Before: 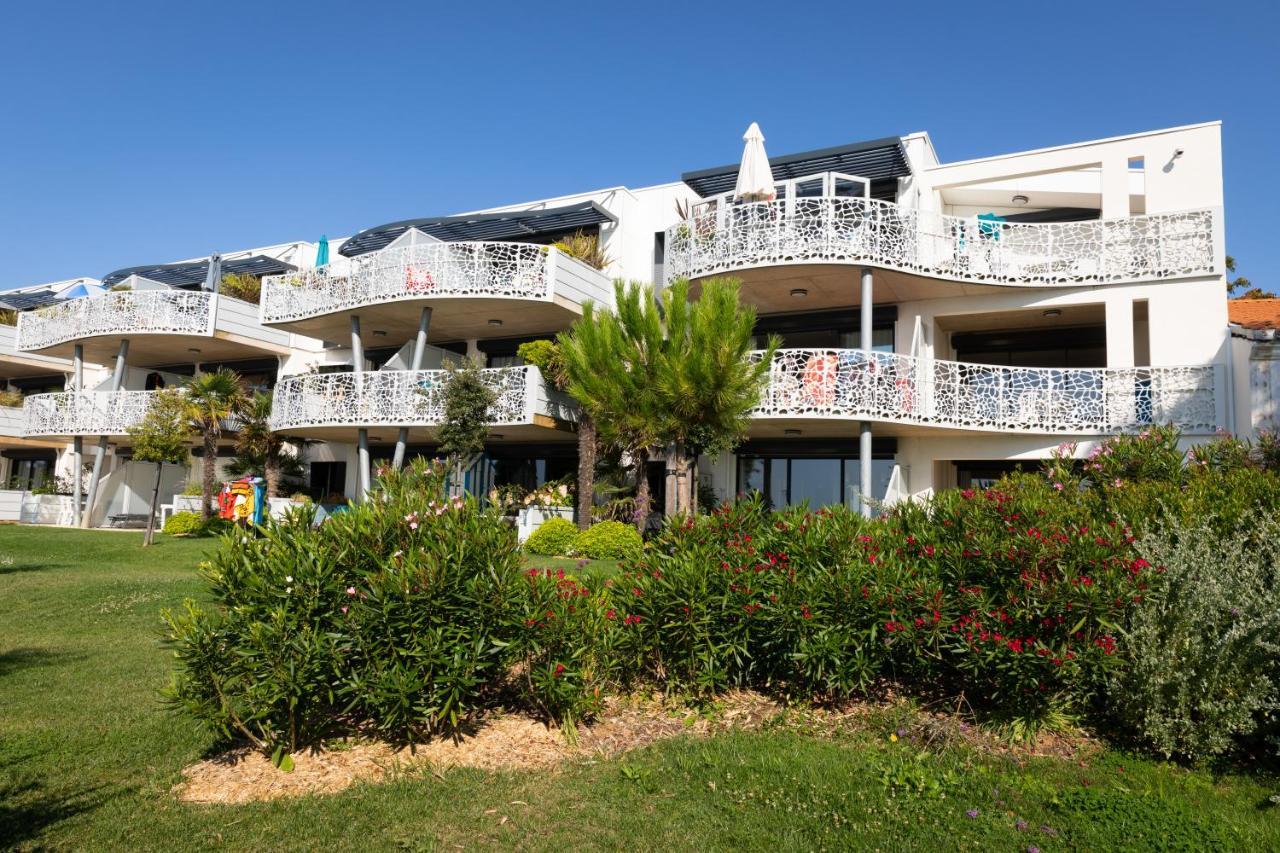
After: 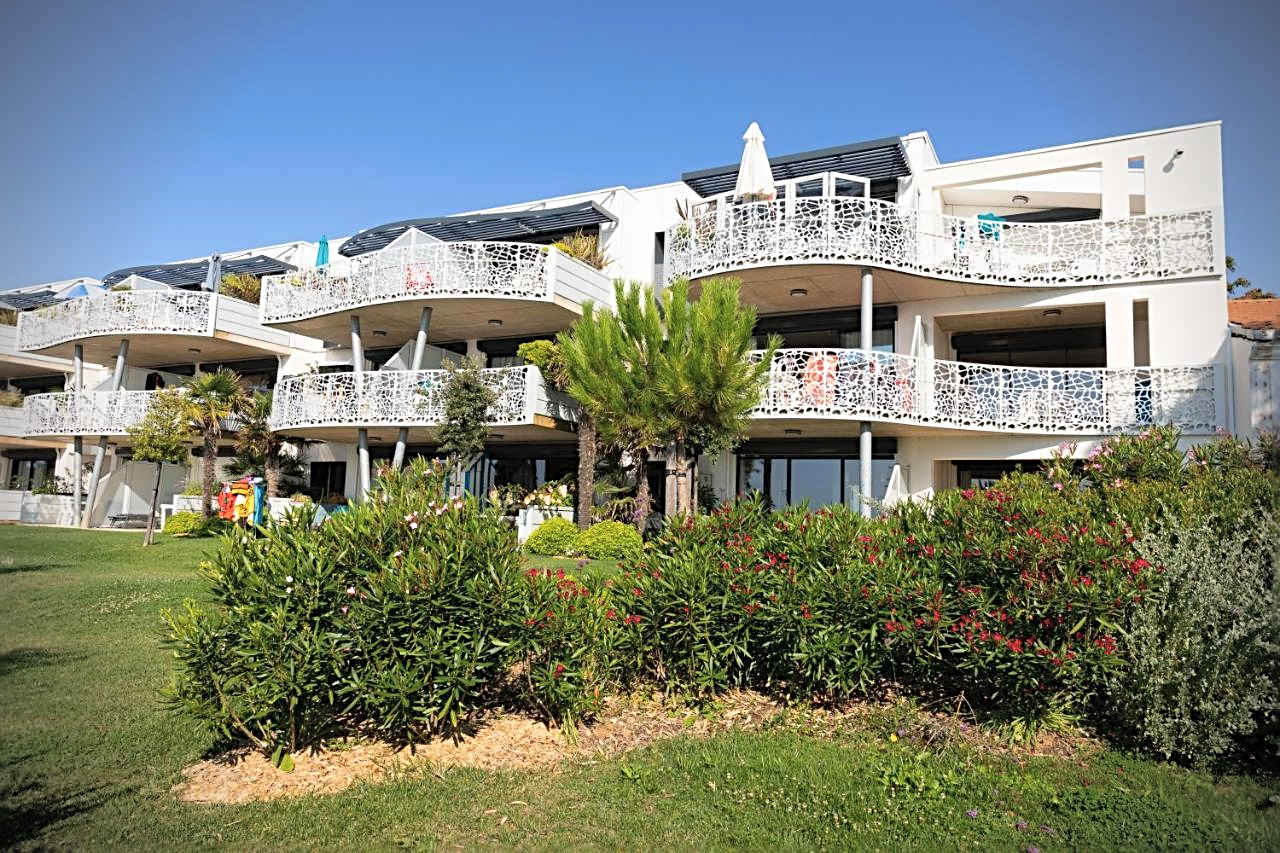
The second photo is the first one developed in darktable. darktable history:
vignetting: brightness -0.722, saturation -0.482
sharpen: radius 3.072
contrast brightness saturation: brightness 0.141
